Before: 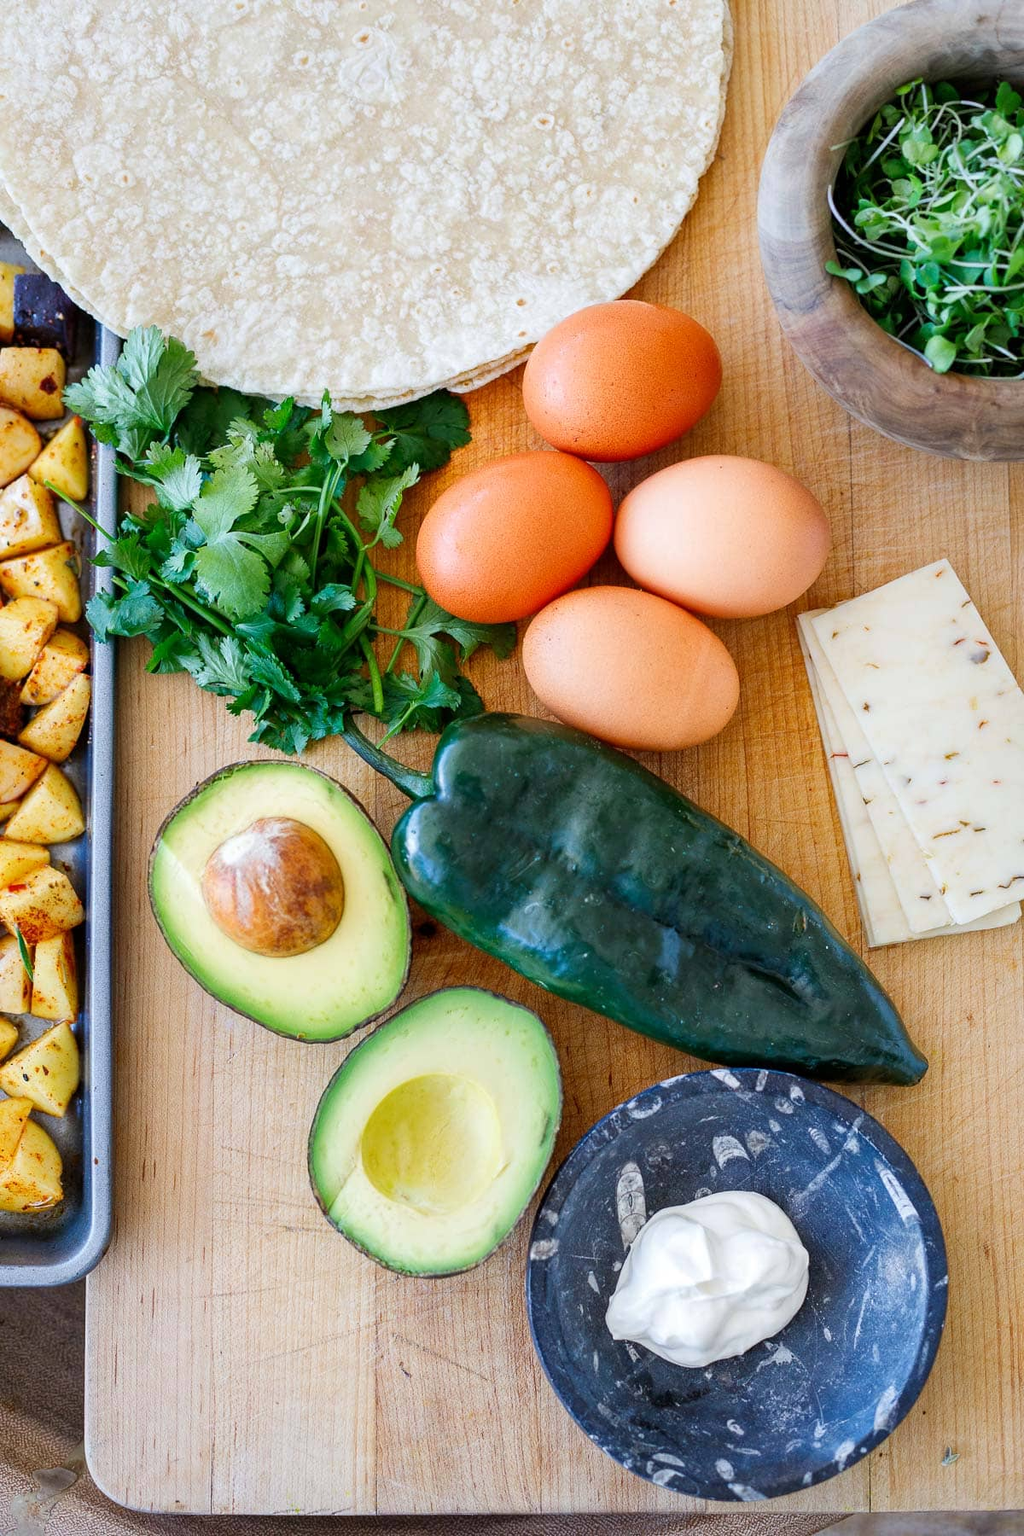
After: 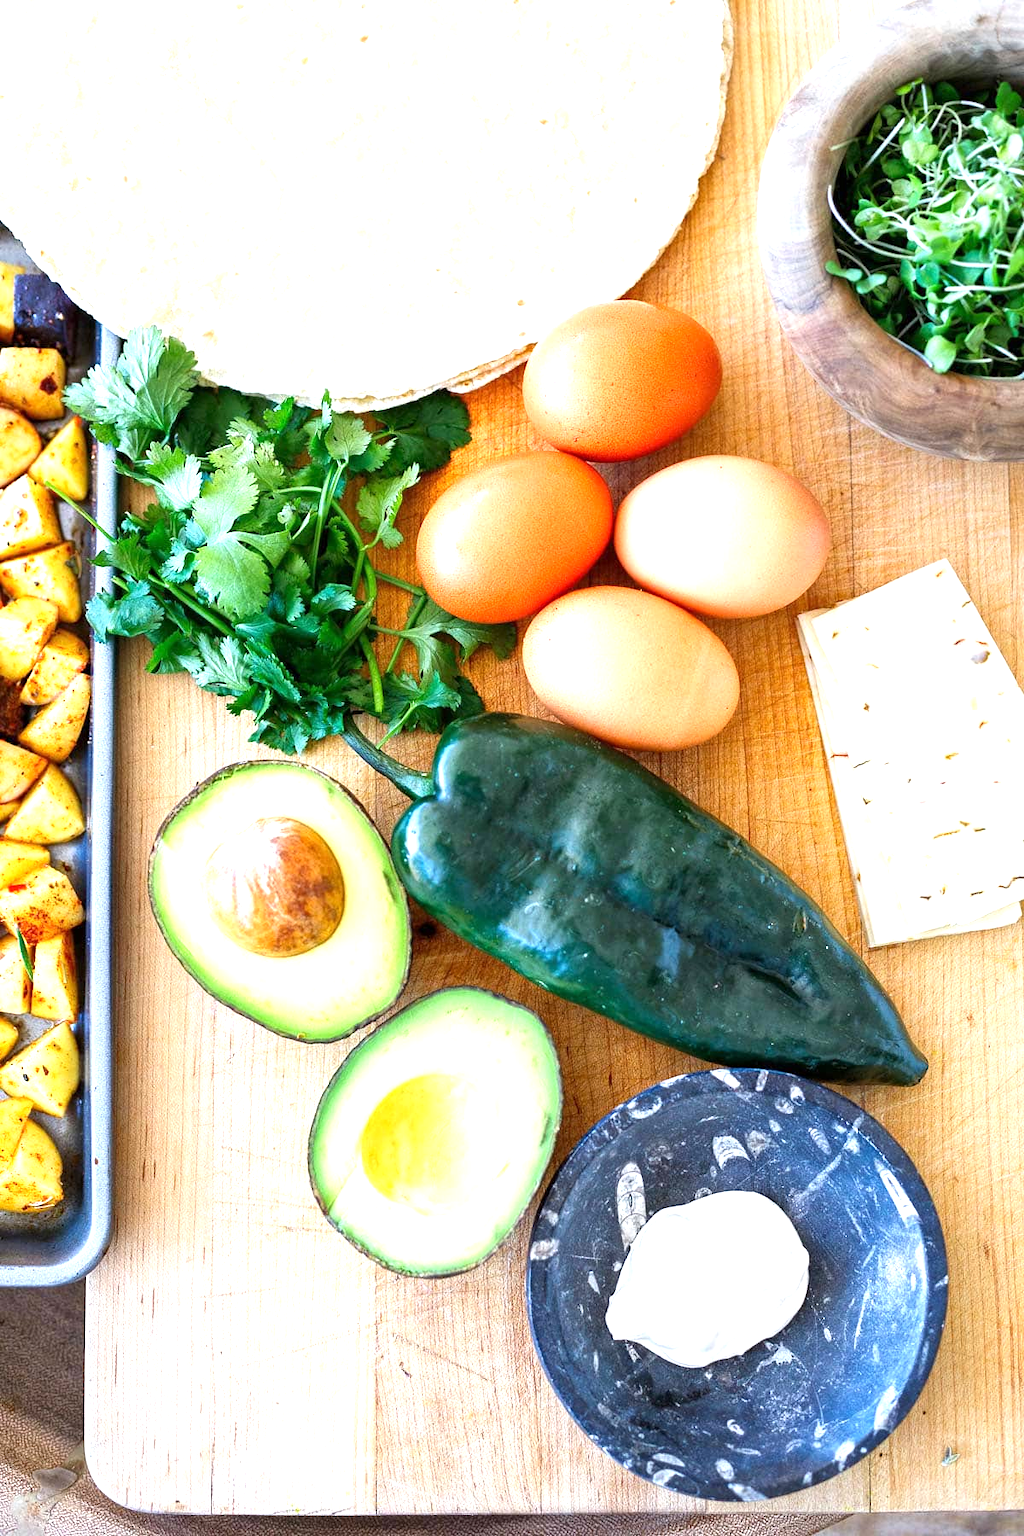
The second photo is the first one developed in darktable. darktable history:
tone equalizer: -8 EV -1.1 EV, -7 EV -1.03 EV, -6 EV -0.839 EV, -5 EV -0.586 EV, -3 EV 0.545 EV, -2 EV 0.879 EV, -1 EV 0.988 EV, +0 EV 1.06 EV, smoothing diameter 24.83%, edges refinement/feathering 11.81, preserve details guided filter
